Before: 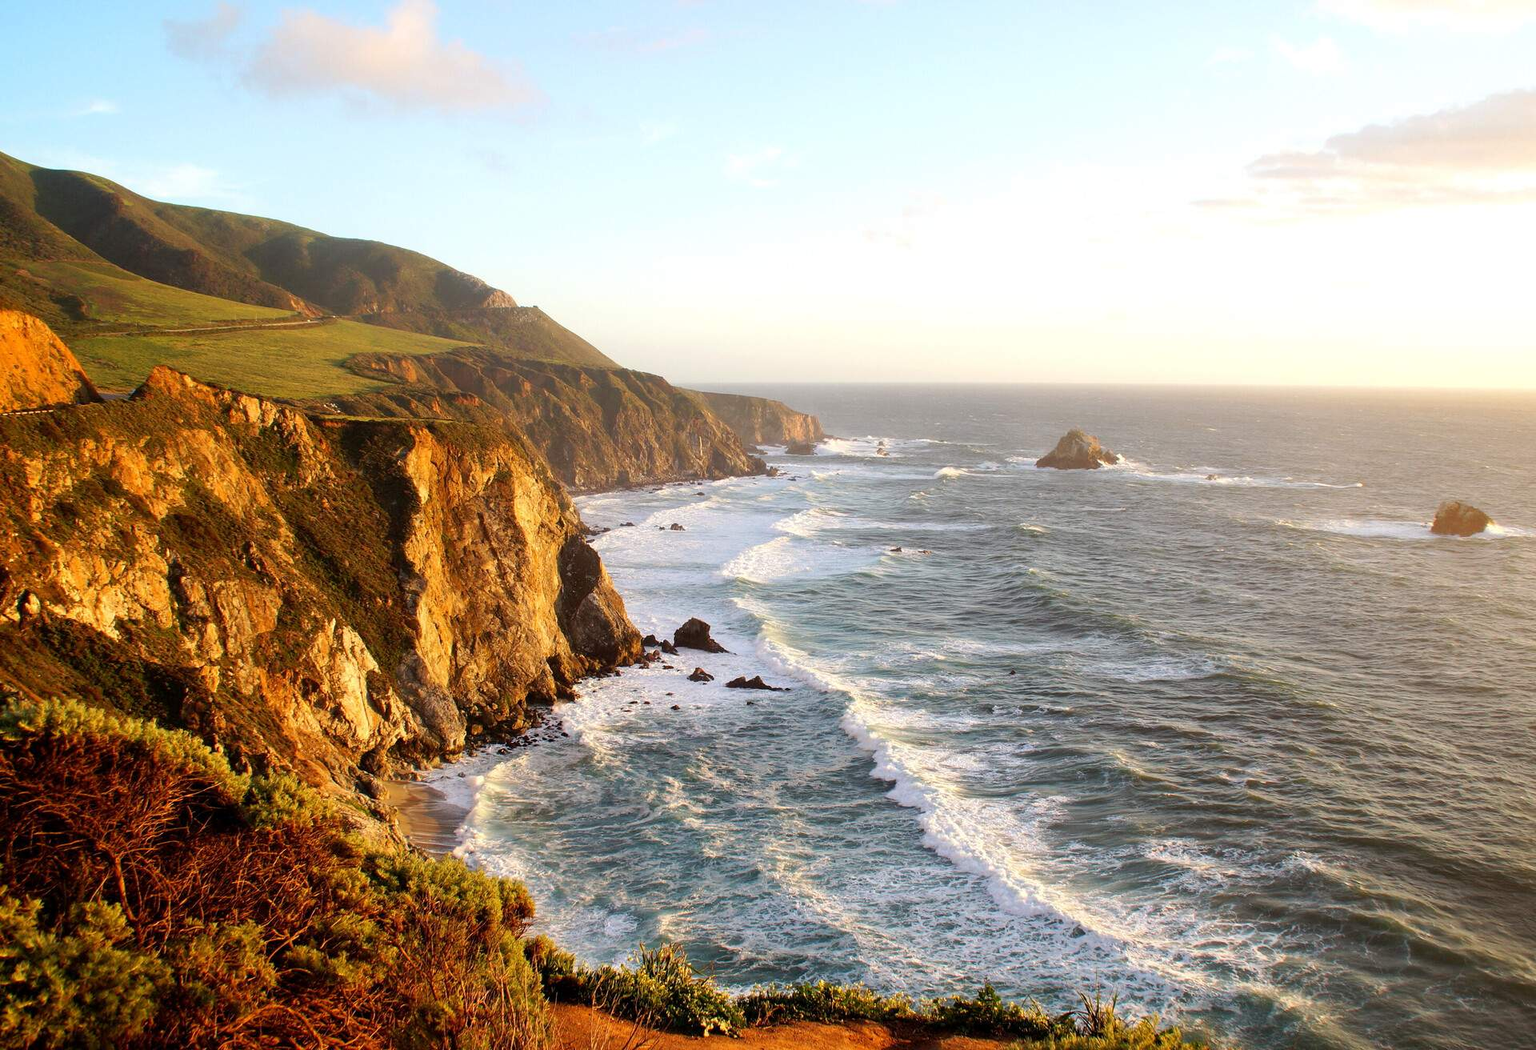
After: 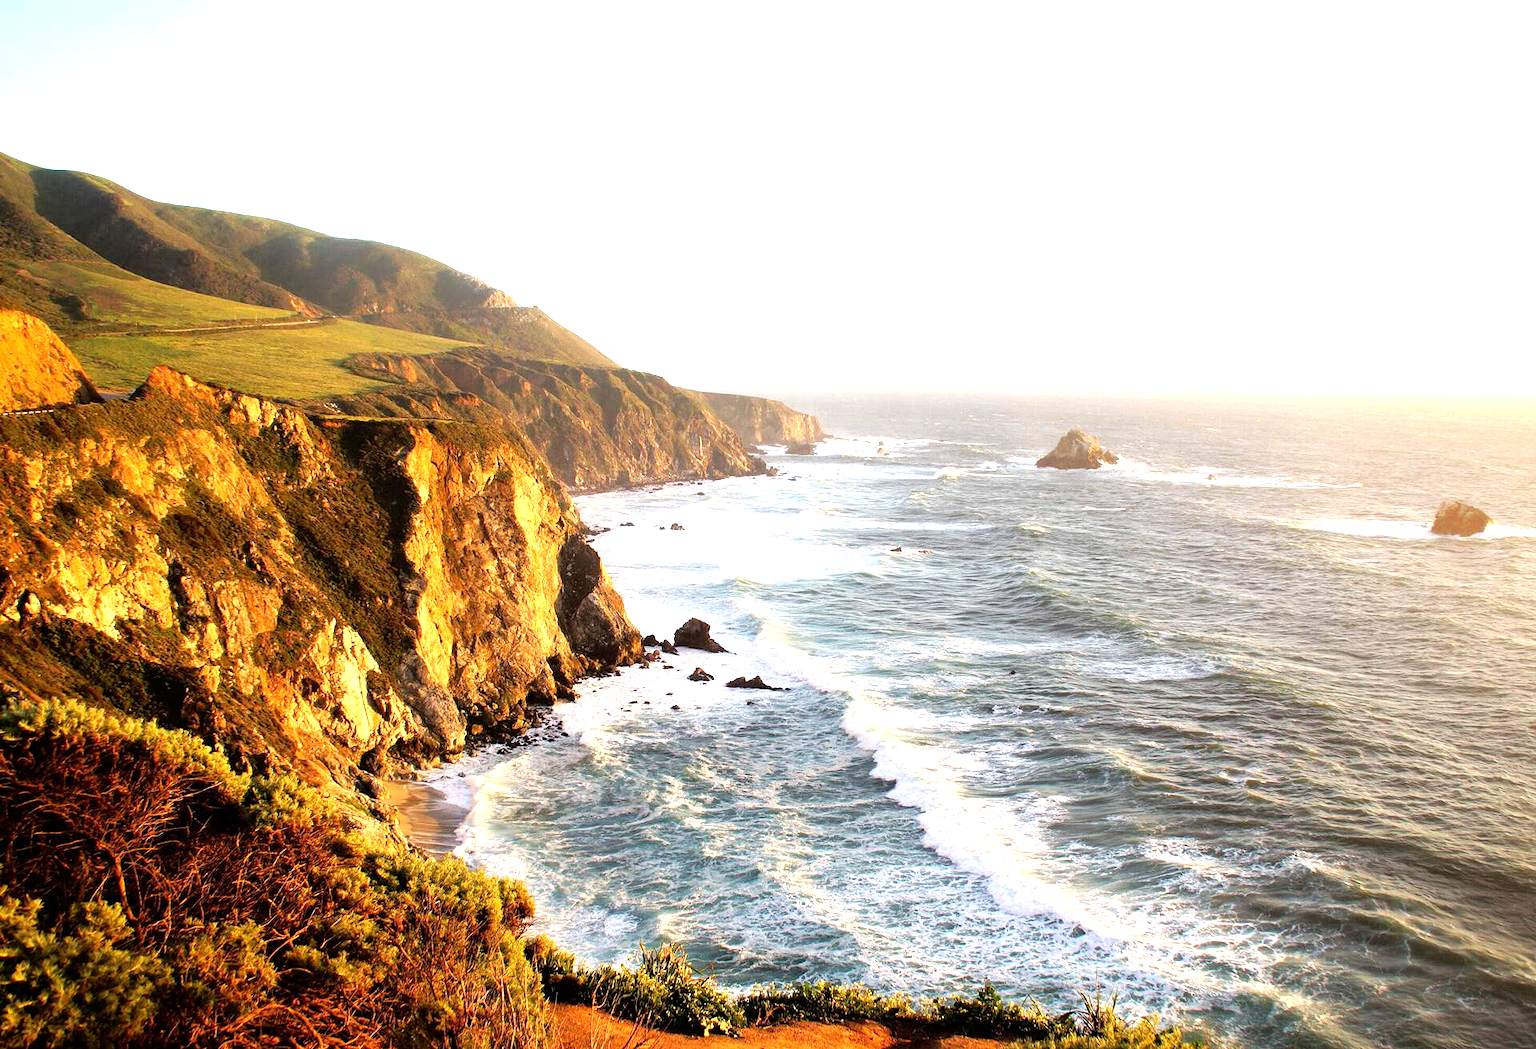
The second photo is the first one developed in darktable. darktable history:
tone equalizer: -8 EV -1.09 EV, -7 EV -1.03 EV, -6 EV -0.894 EV, -5 EV -0.601 EV, -3 EV 0.602 EV, -2 EV 0.894 EV, -1 EV 0.986 EV, +0 EV 1.06 EV
